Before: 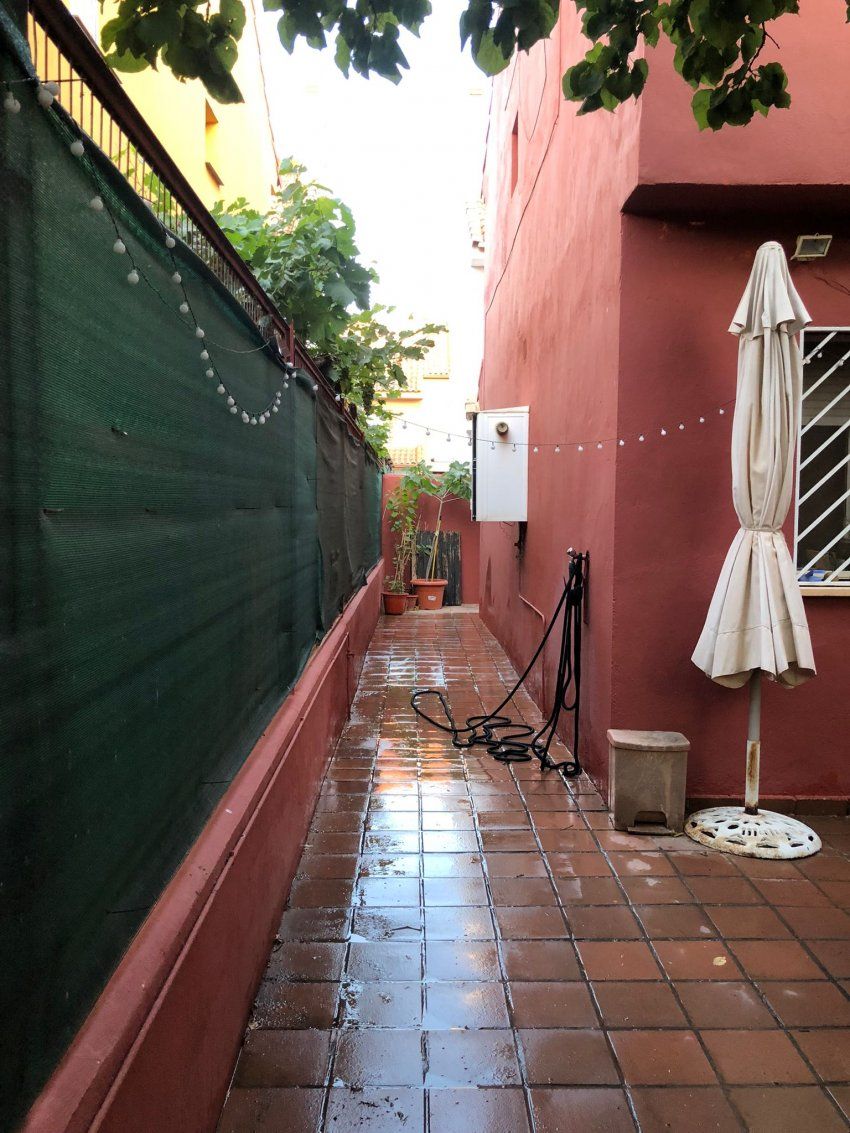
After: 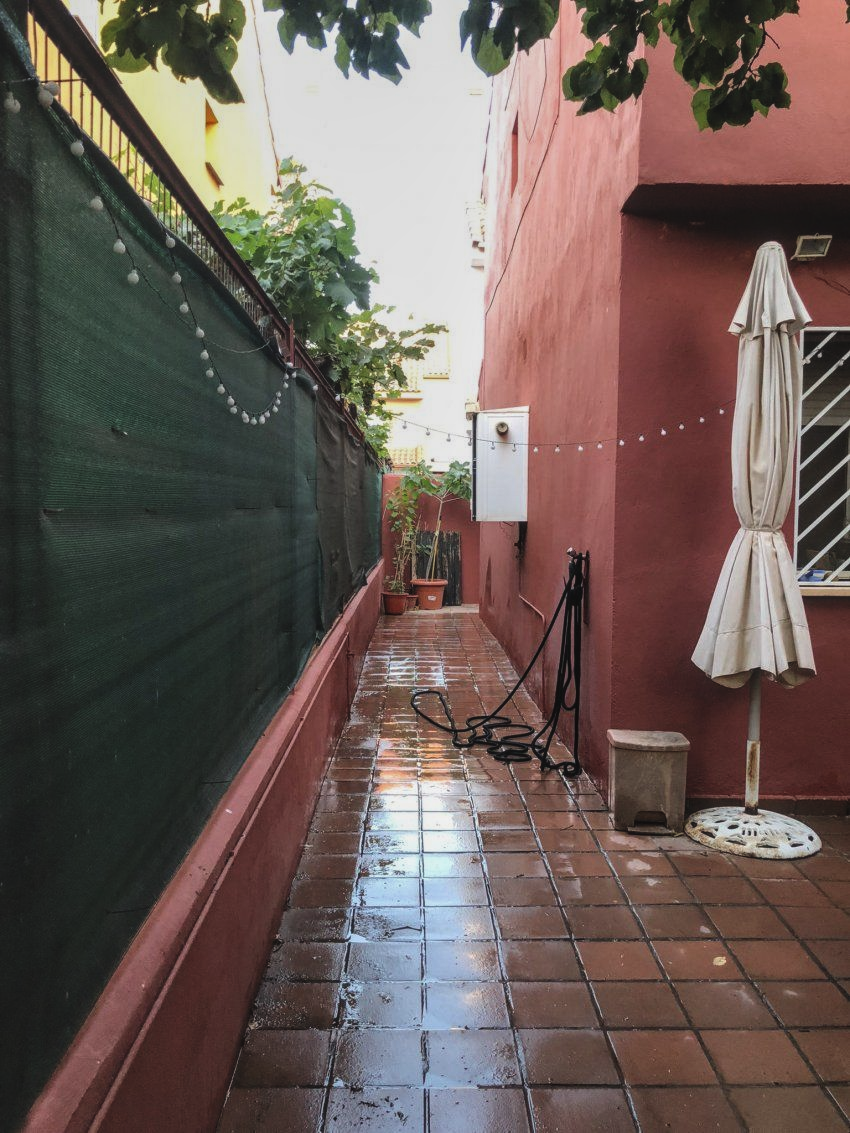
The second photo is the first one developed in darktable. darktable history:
exposure: black level correction -0.015, exposure -0.5 EV, compensate highlight preservation false
local contrast: highlights 61%, detail 143%, midtone range 0.428
